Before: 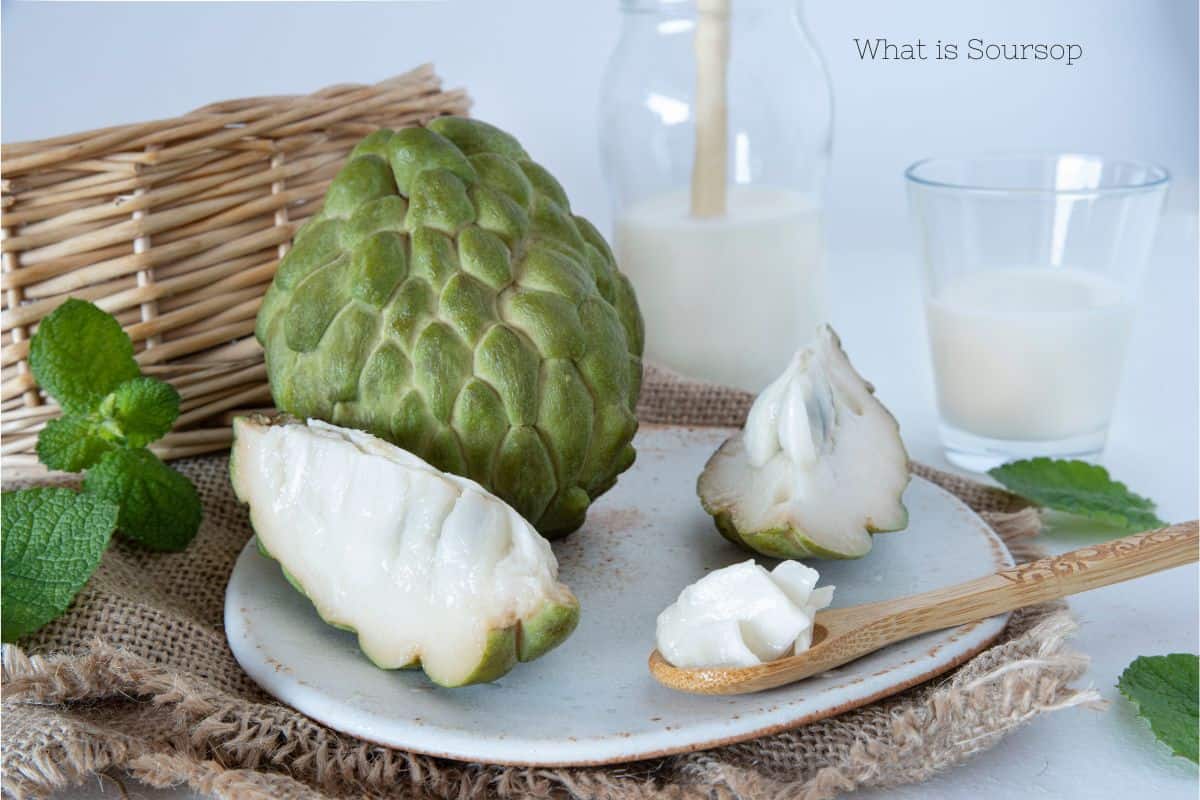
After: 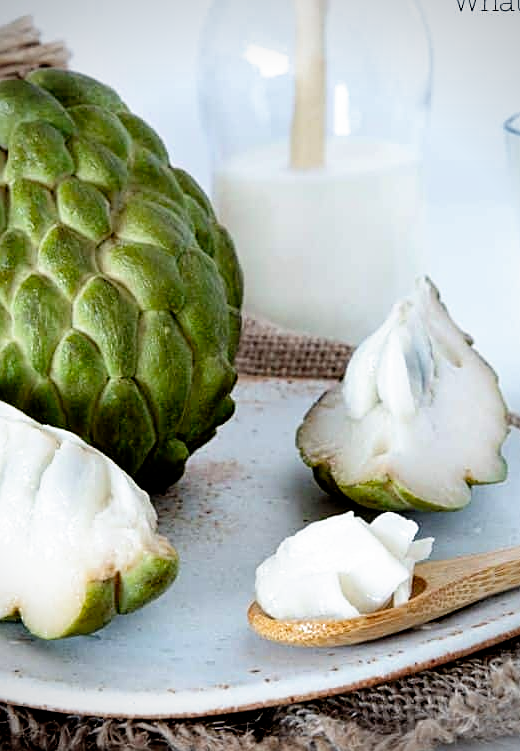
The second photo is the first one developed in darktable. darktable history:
crop: left 33.452%, top 6.025%, right 23.155%
vignetting: on, module defaults
sharpen: on, module defaults
contrast brightness saturation: saturation -0.05
filmic rgb: black relative exposure -5.5 EV, white relative exposure 2.5 EV, threshold 3 EV, target black luminance 0%, hardness 4.51, latitude 67.35%, contrast 1.453, shadows ↔ highlights balance -3.52%, preserve chrominance no, color science v4 (2020), contrast in shadows soft, enable highlight reconstruction true
